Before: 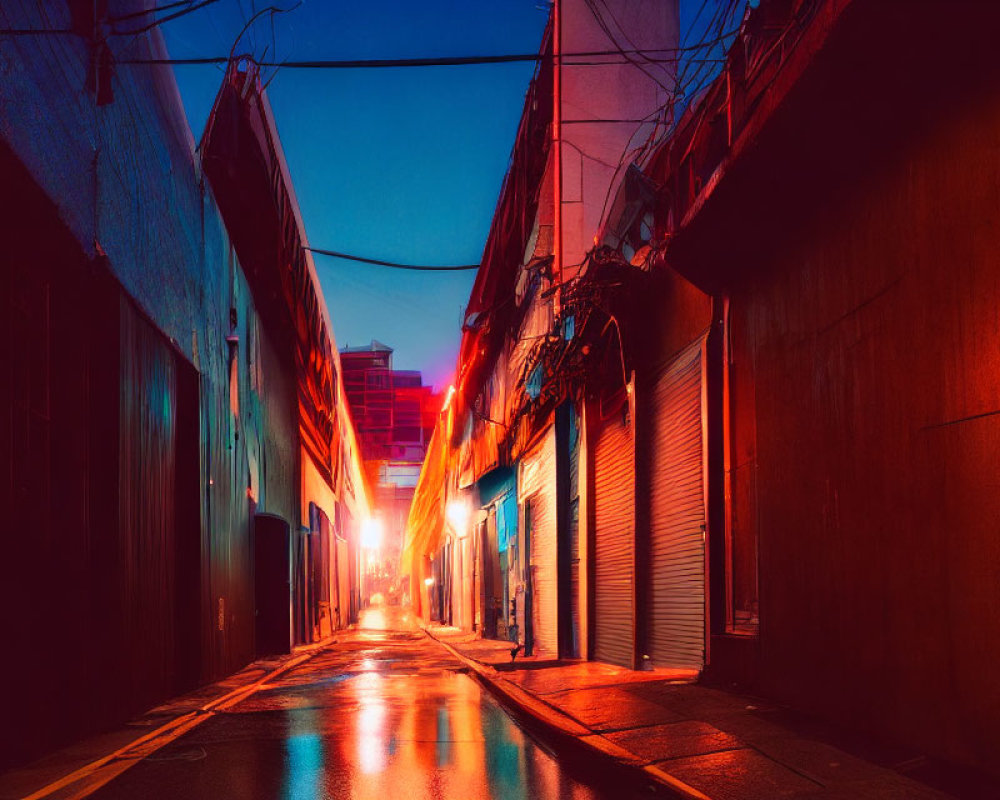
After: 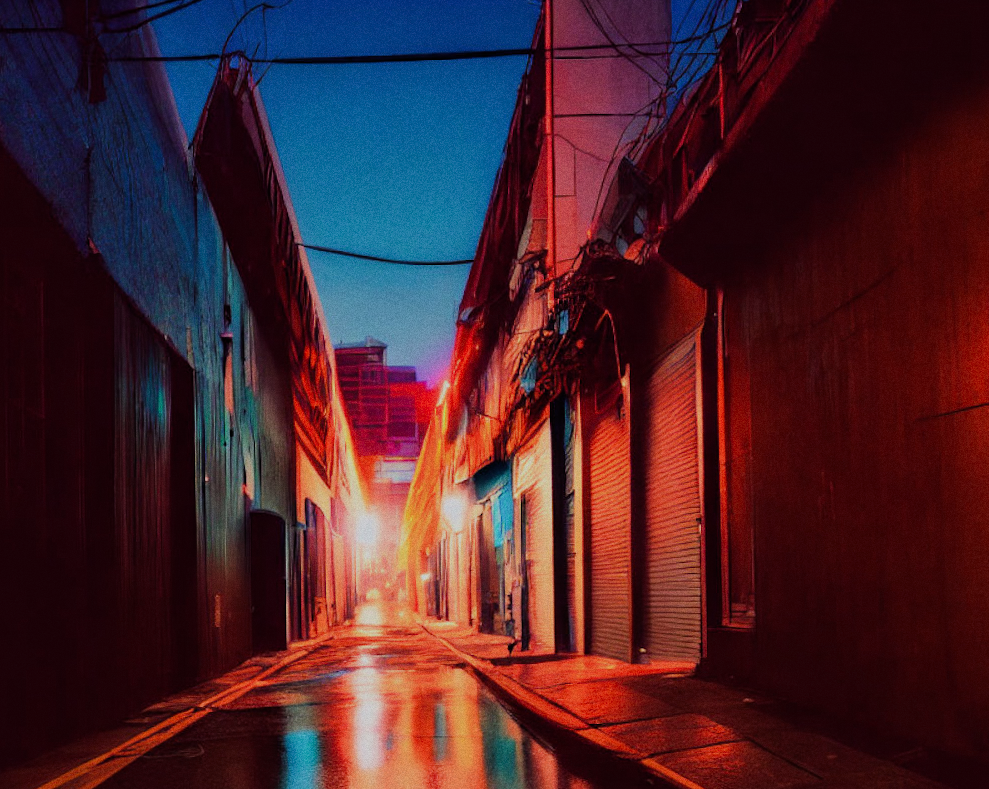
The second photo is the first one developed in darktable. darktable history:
filmic rgb: black relative exposure -6.98 EV, white relative exposure 5.63 EV, hardness 2.86
grain: on, module defaults
rotate and perspective: rotation -0.45°, automatic cropping original format, crop left 0.008, crop right 0.992, crop top 0.012, crop bottom 0.988
